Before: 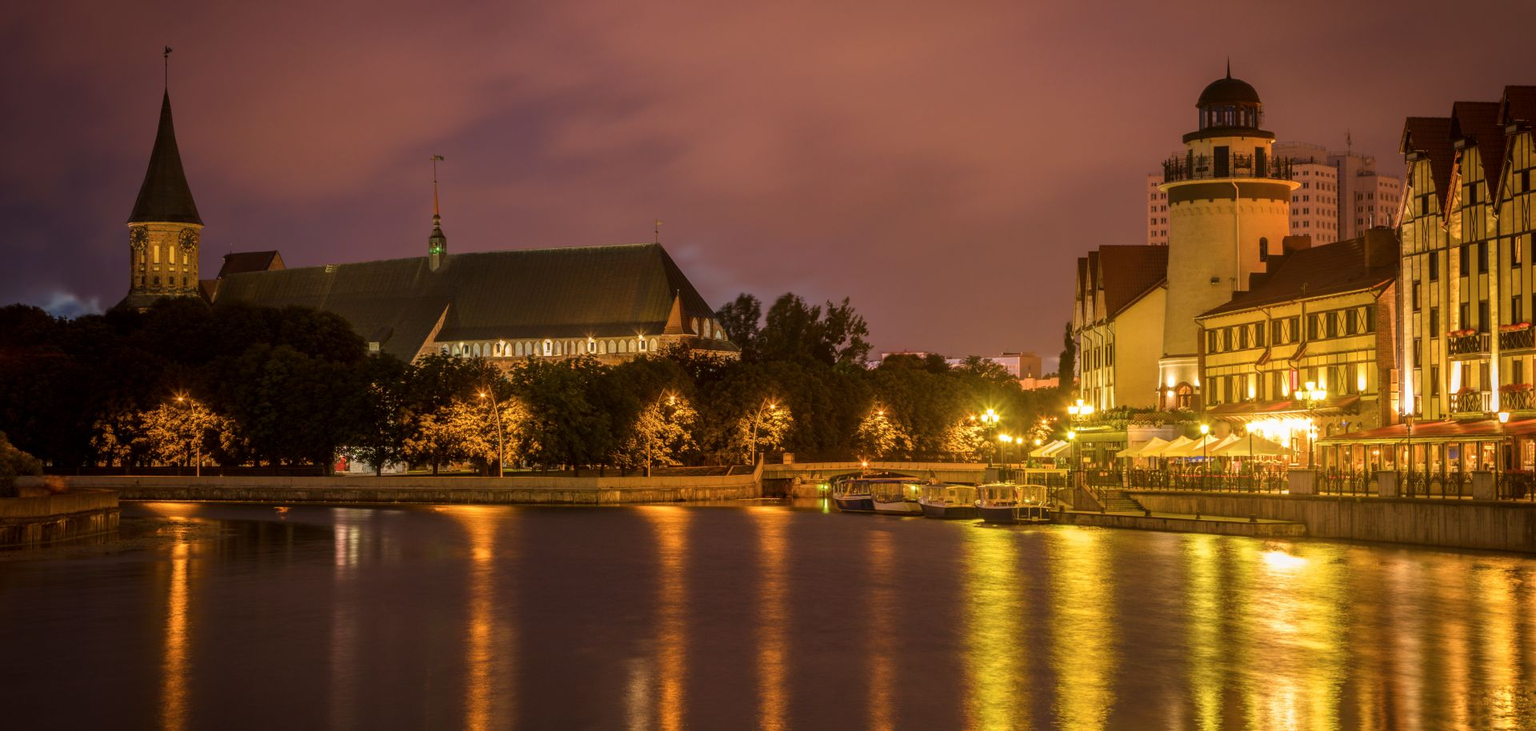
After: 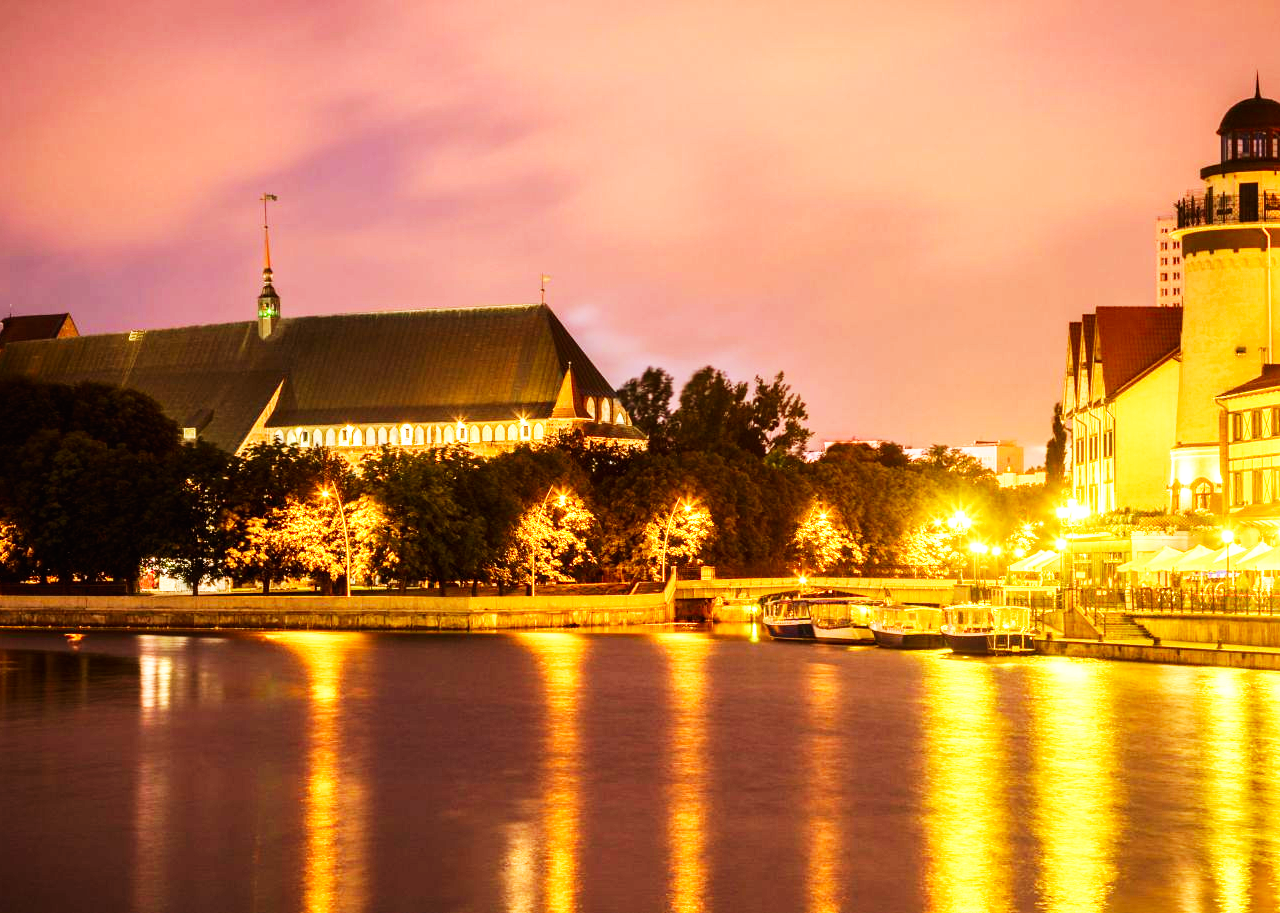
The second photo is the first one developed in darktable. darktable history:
contrast brightness saturation: contrast 0.097, brightness 0.016, saturation 0.021
exposure: black level correction 0, exposure 0.693 EV, compensate exposure bias true, compensate highlight preservation false
crop and rotate: left 14.483%, right 18.803%
color correction: highlights b* 0.023
base curve: curves: ch0 [(0, 0) (0.007, 0.004) (0.027, 0.03) (0.046, 0.07) (0.207, 0.54) (0.442, 0.872) (0.673, 0.972) (1, 1)], preserve colors none
